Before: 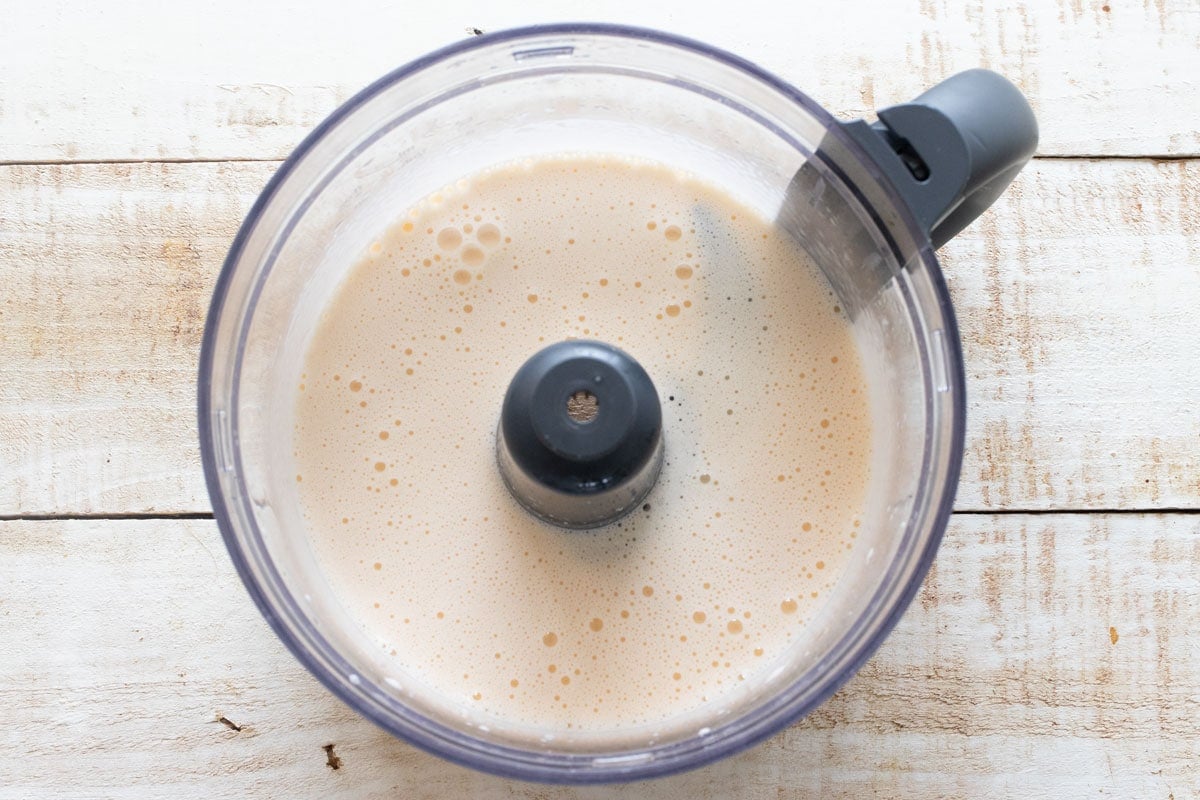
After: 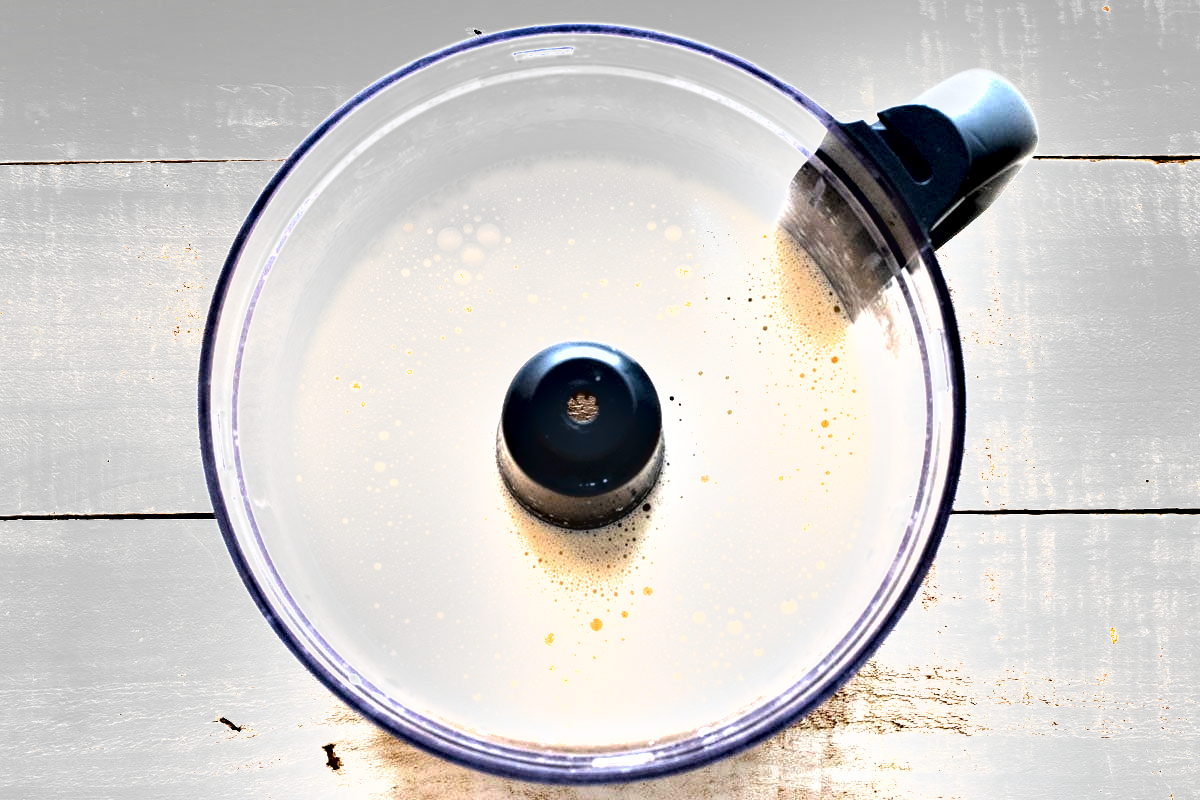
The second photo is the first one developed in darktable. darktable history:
exposure: black level correction 0, exposure 1.379 EV, compensate exposure bias true, compensate highlight preservation false
shadows and highlights: soften with gaussian
